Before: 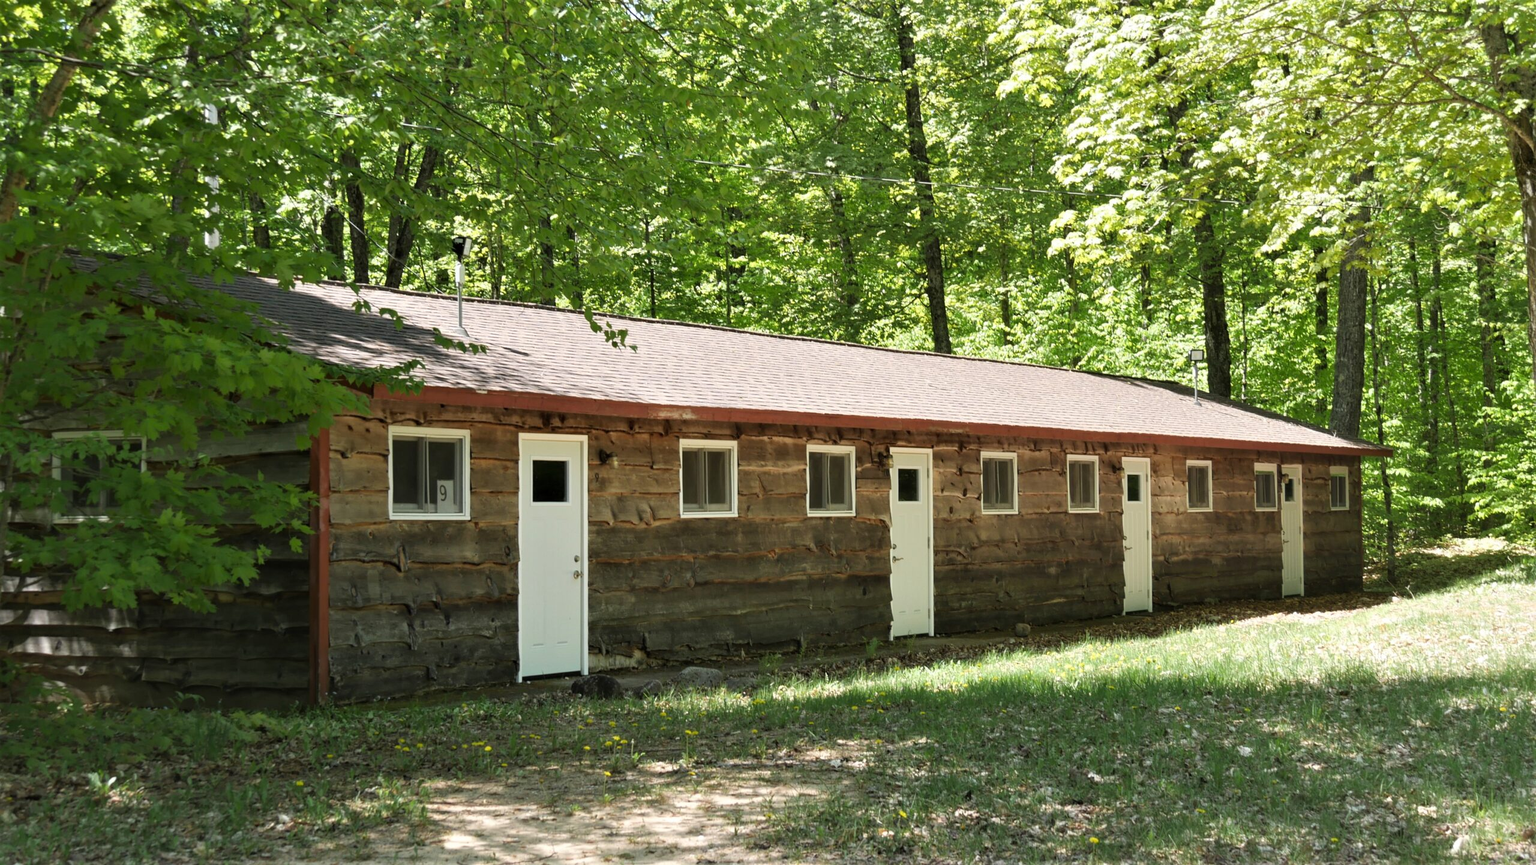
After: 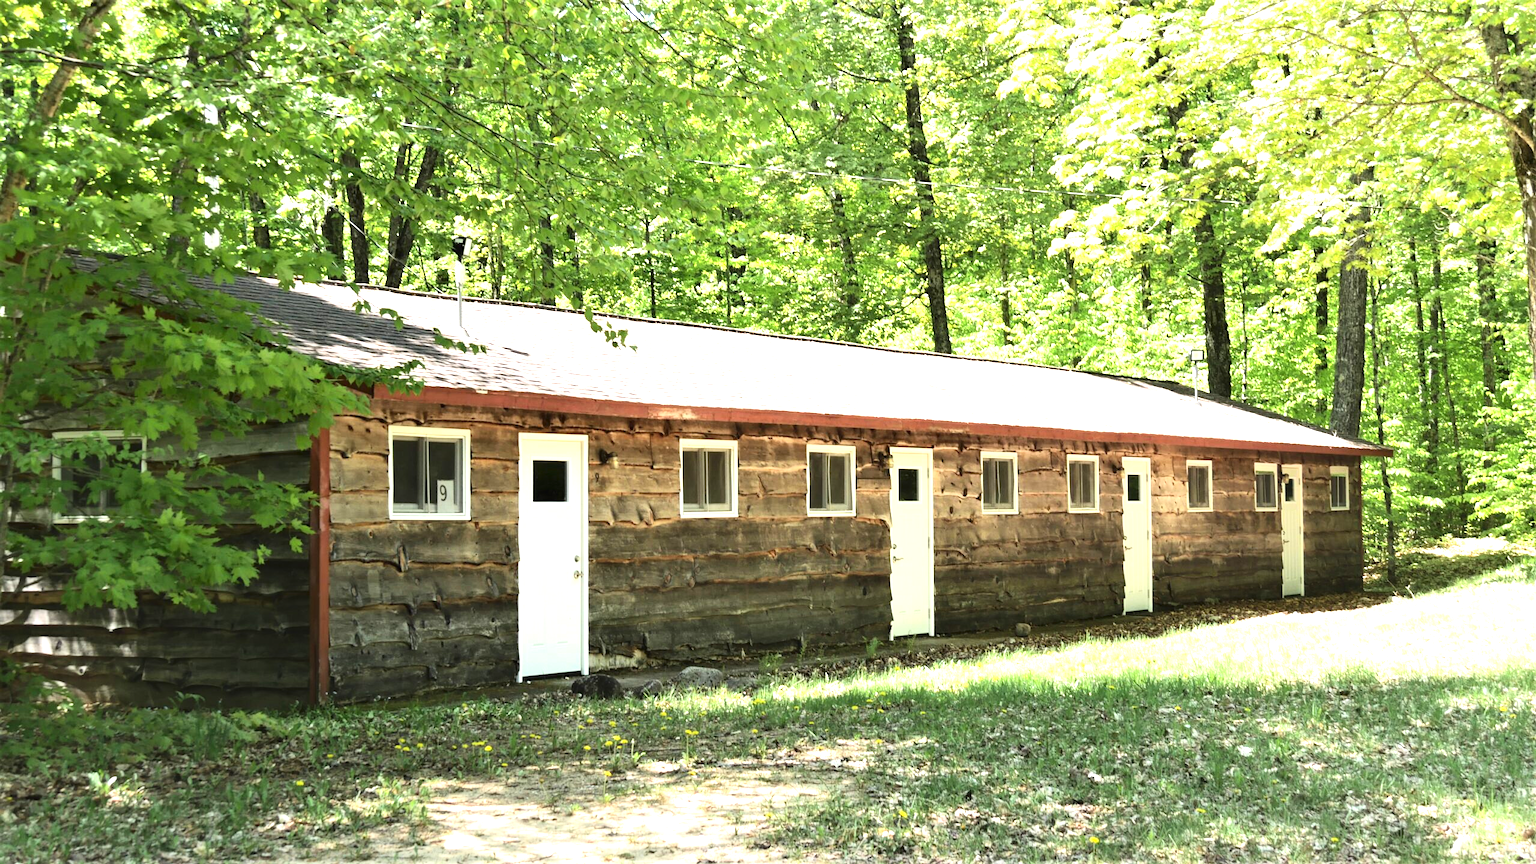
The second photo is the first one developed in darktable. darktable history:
exposure: black level correction -0.002, exposure 1.35 EV, compensate highlight preservation false
contrast brightness saturation: contrast 0.22
